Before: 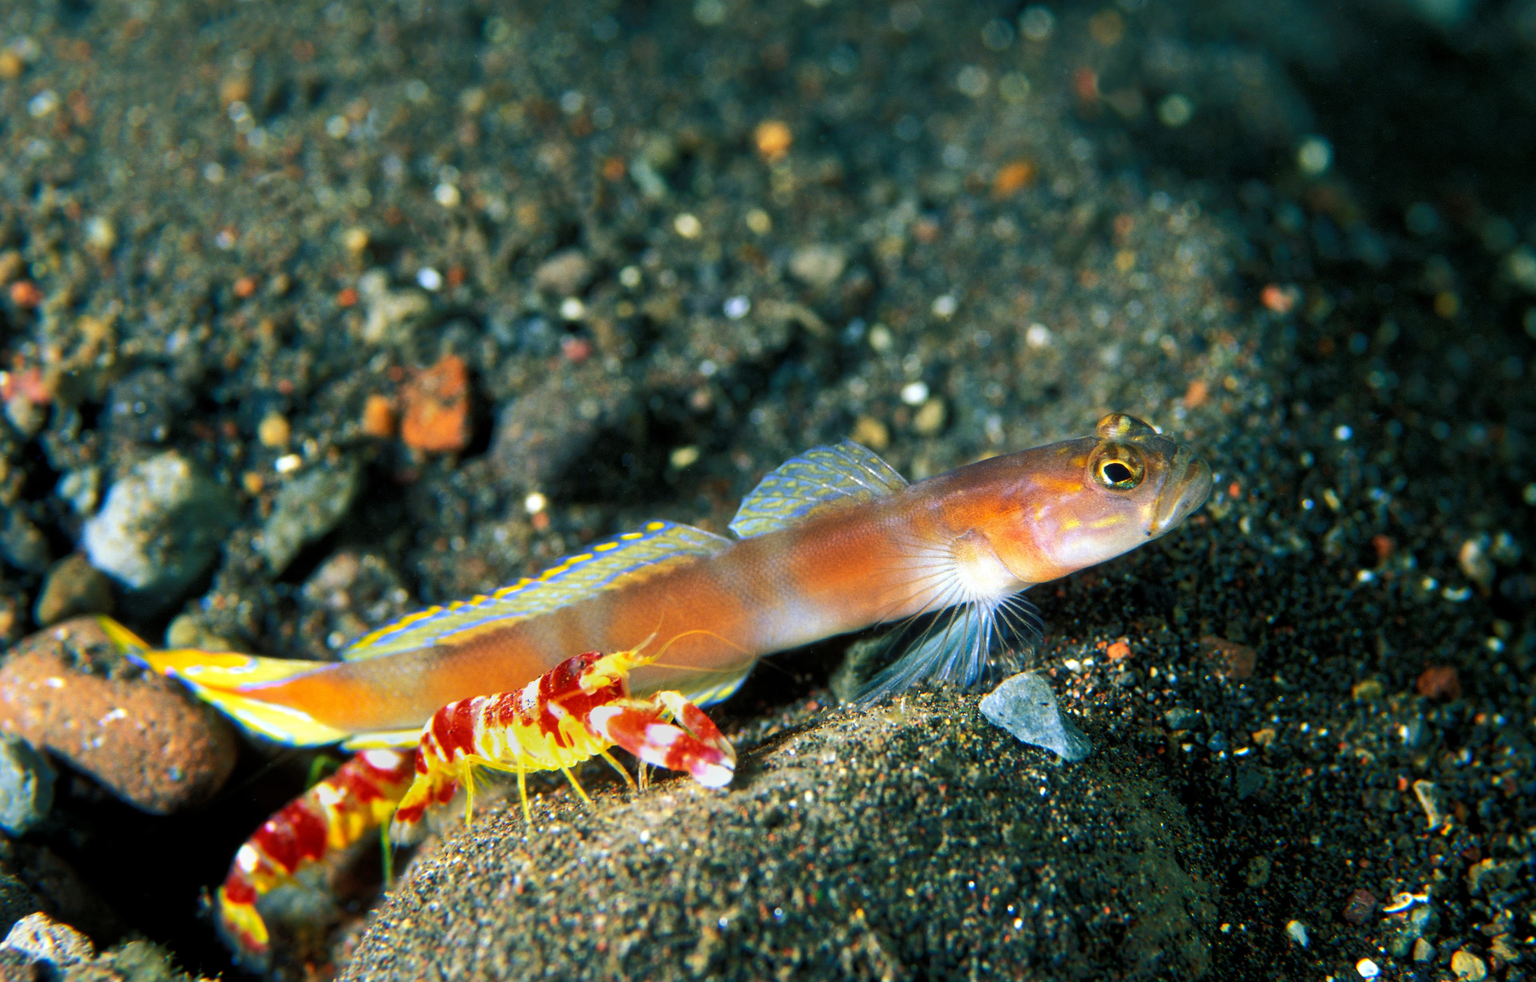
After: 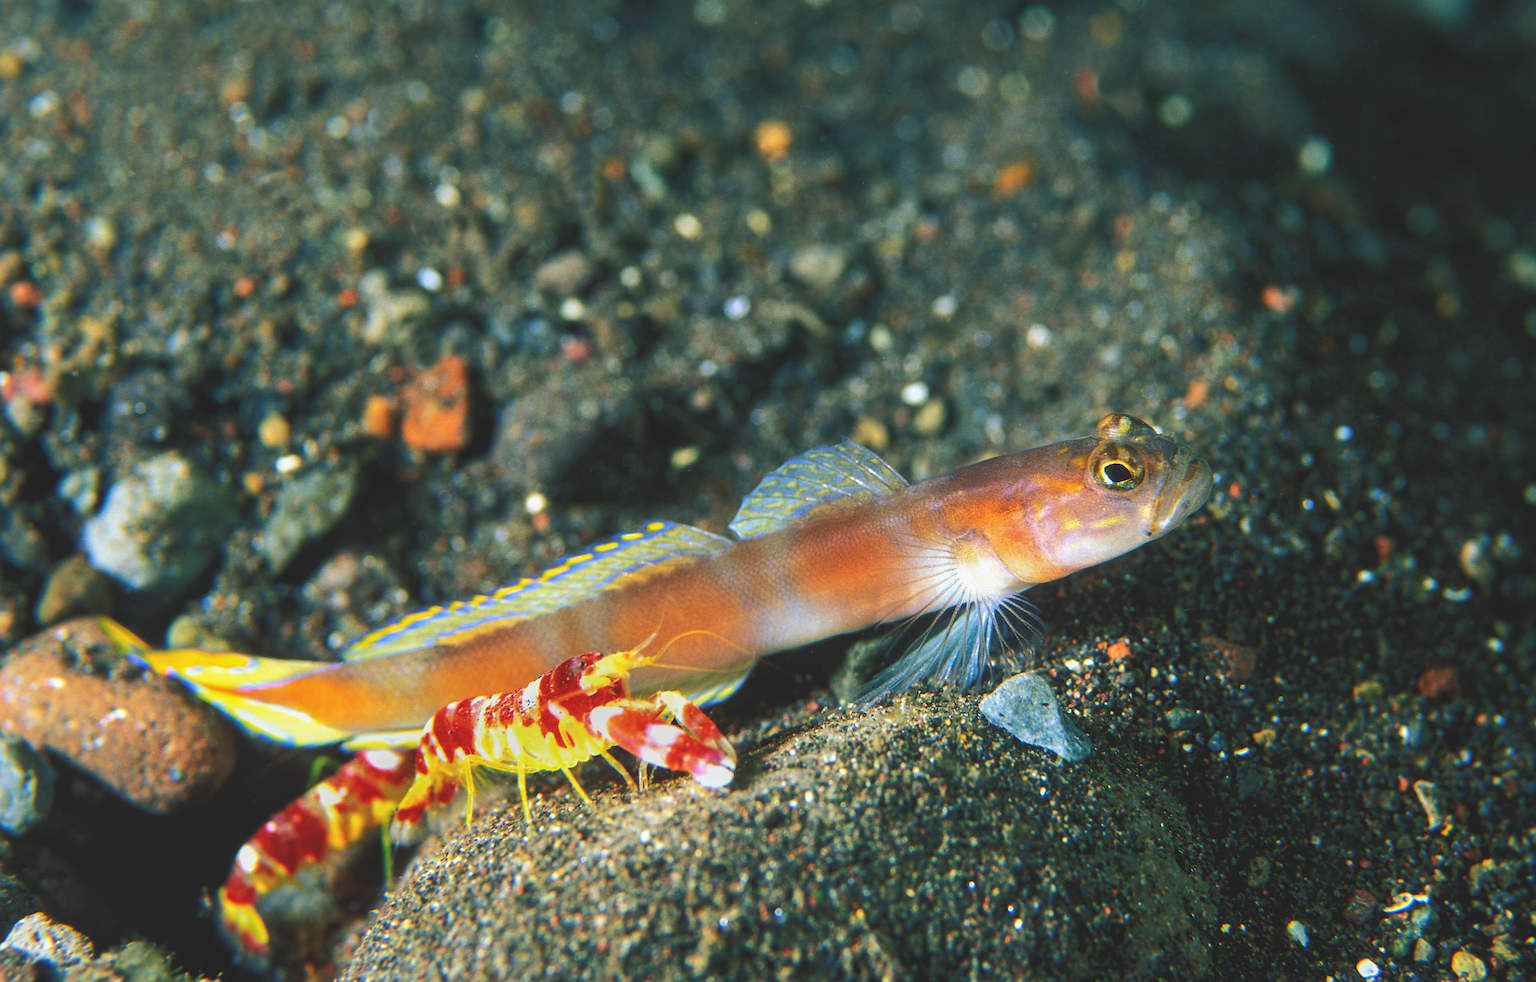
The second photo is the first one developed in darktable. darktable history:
local contrast: detail 109%
exposure: black level correction -0.016, compensate exposure bias true, compensate highlight preservation false
sharpen: on, module defaults
